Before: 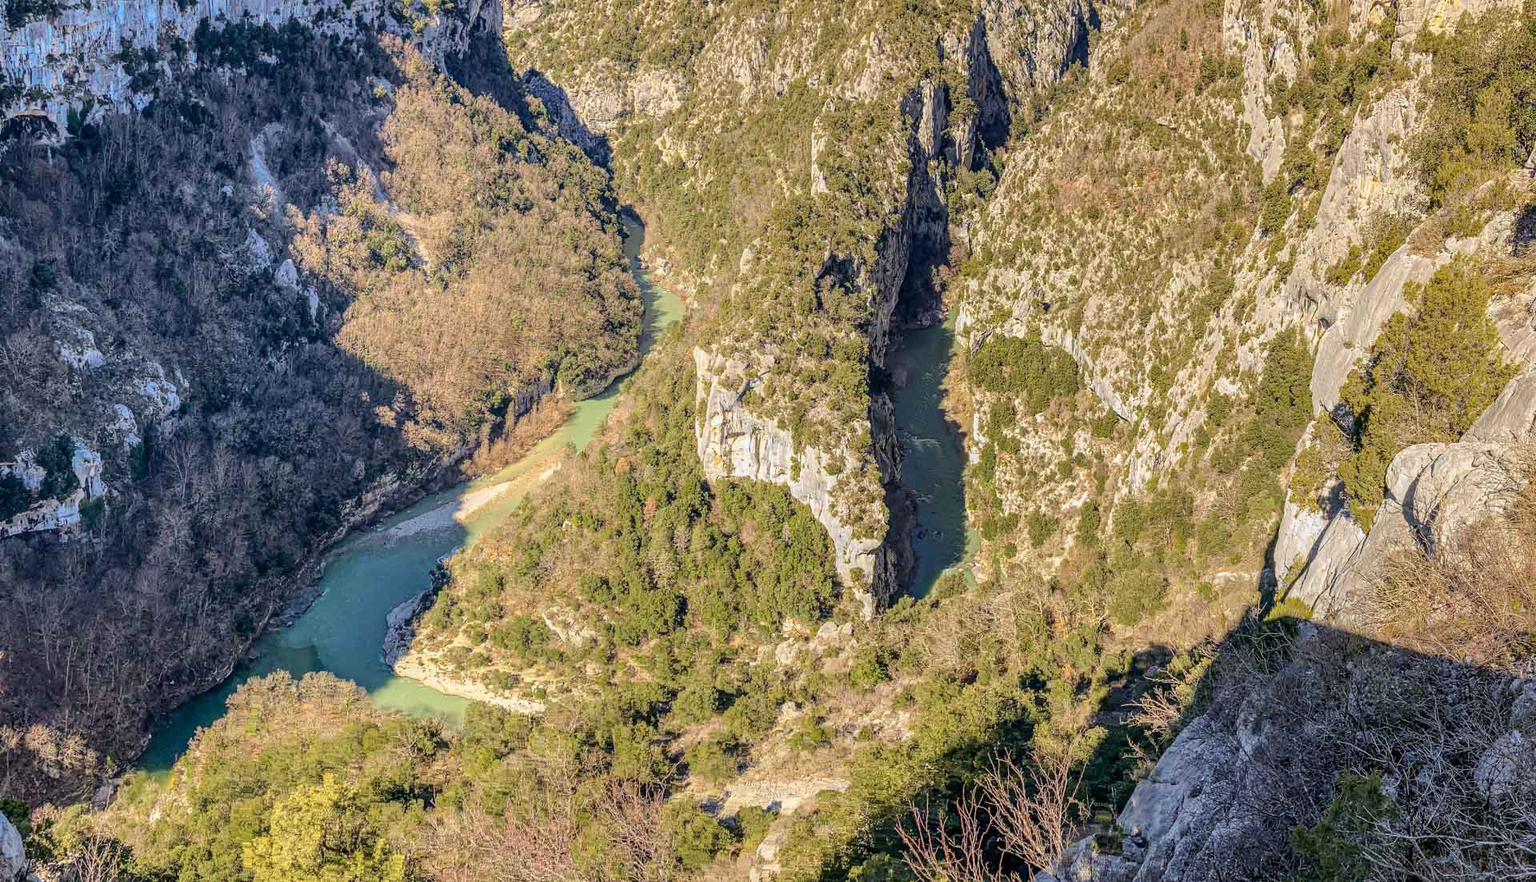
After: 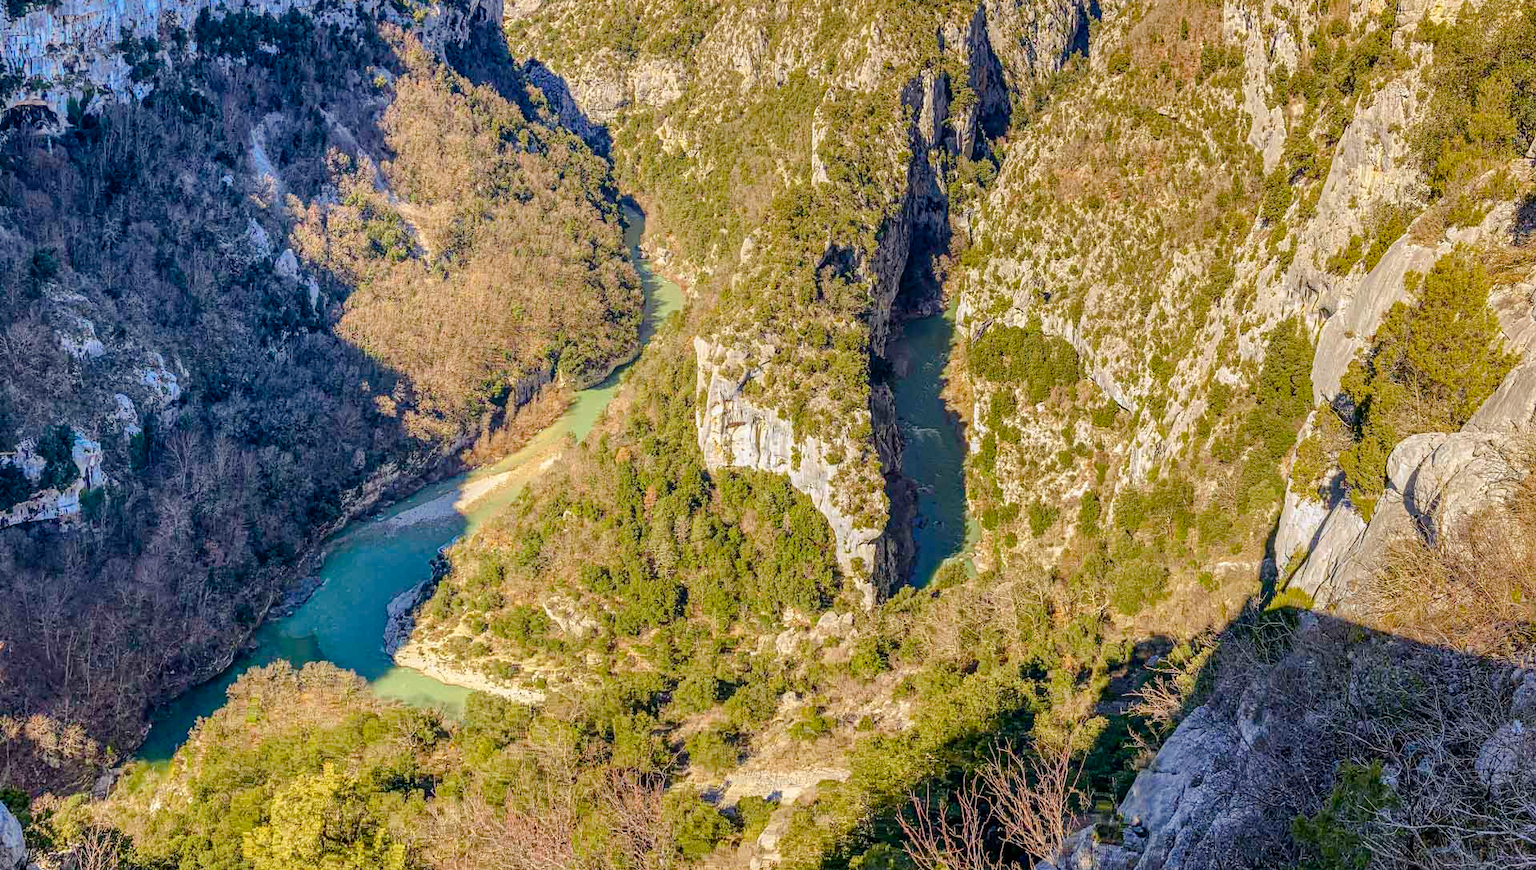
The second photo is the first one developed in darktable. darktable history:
crop: top 1.197%, right 0.003%
color balance rgb: linear chroma grading › global chroma 8.727%, perceptual saturation grading › global saturation 20%, perceptual saturation grading › highlights -24.793%, perceptual saturation grading › shadows 49.432%
